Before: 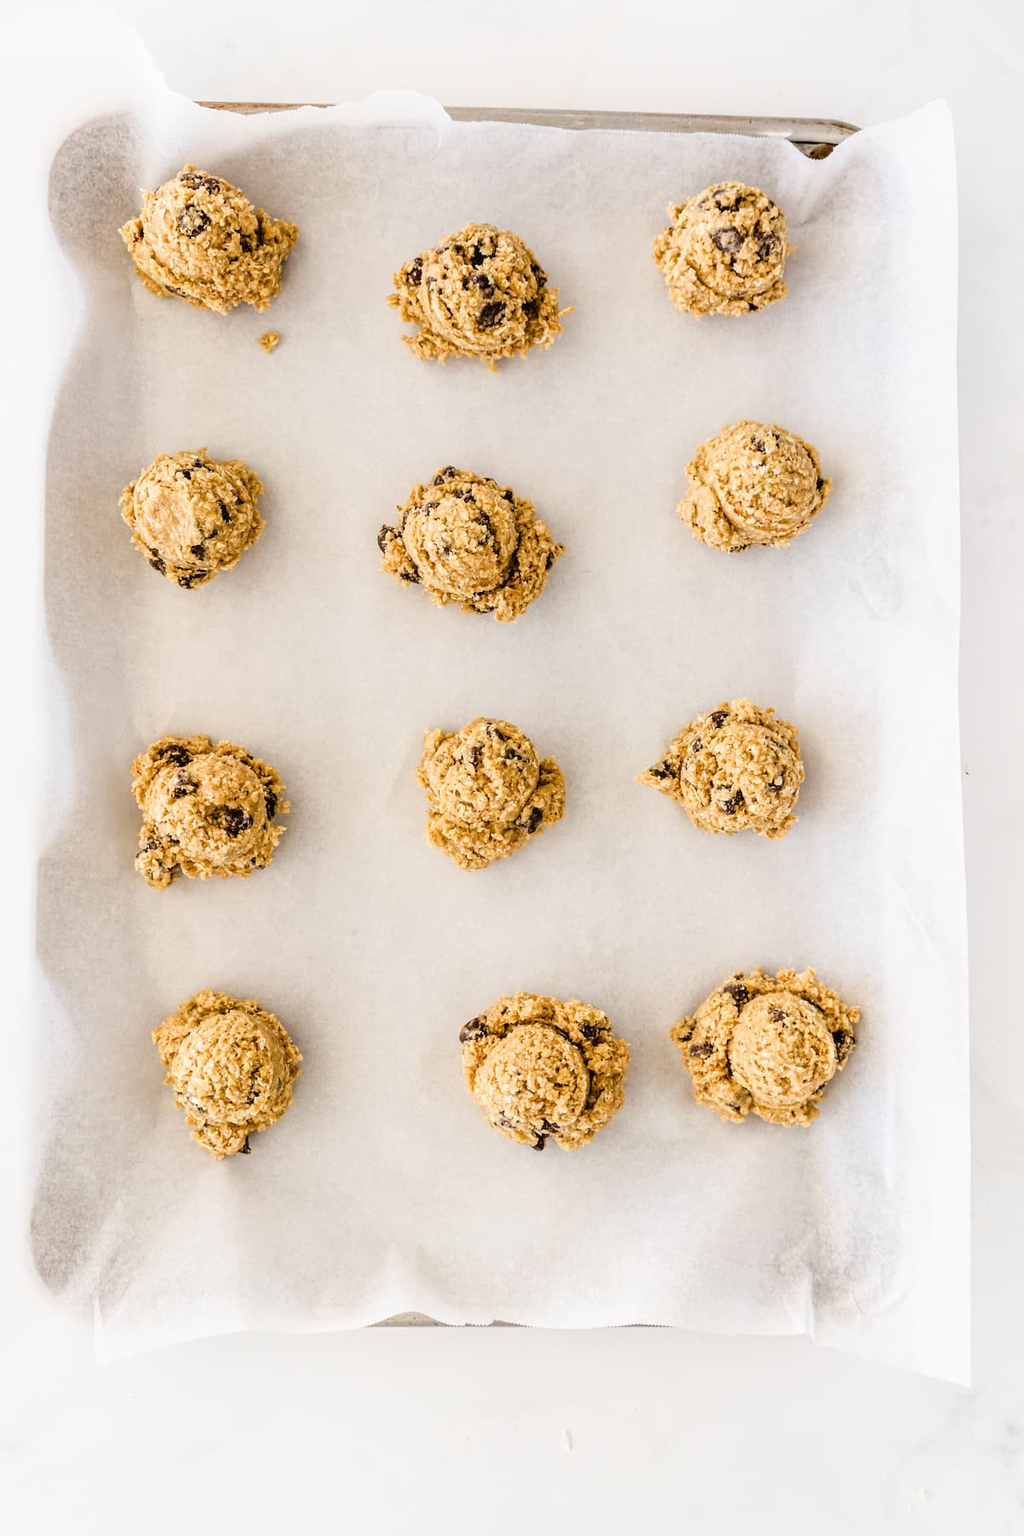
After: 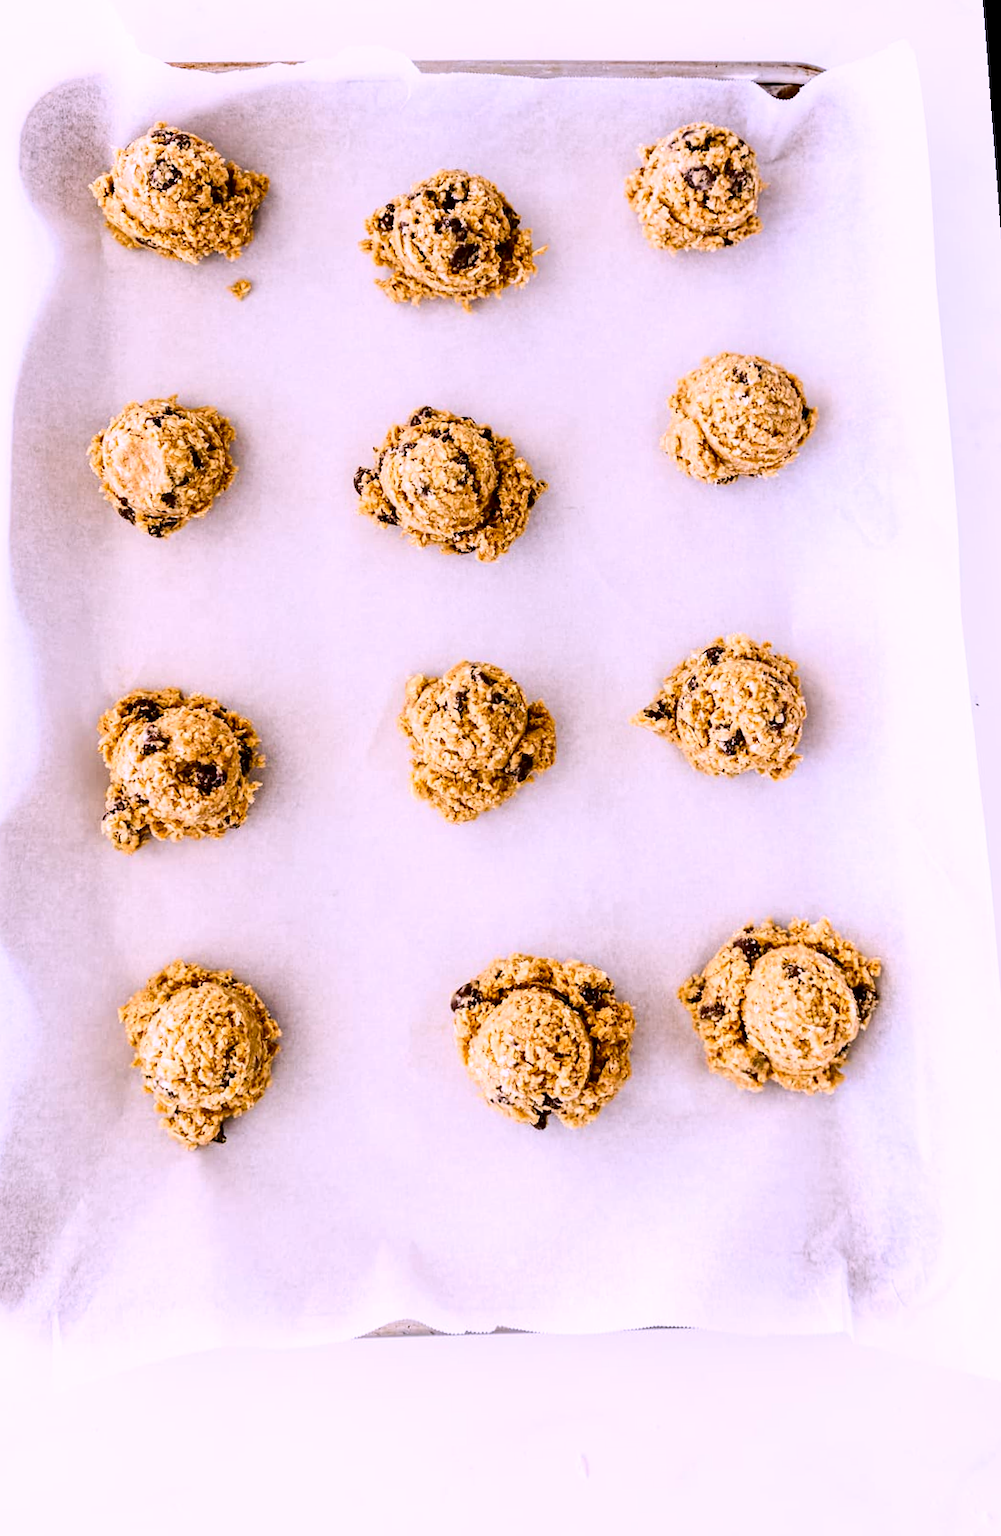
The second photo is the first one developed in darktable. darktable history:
contrast brightness saturation: contrast 0.22, brightness -0.19, saturation 0.24
white balance: red 1.042, blue 1.17
rotate and perspective: rotation -1.68°, lens shift (vertical) -0.146, crop left 0.049, crop right 0.912, crop top 0.032, crop bottom 0.96
